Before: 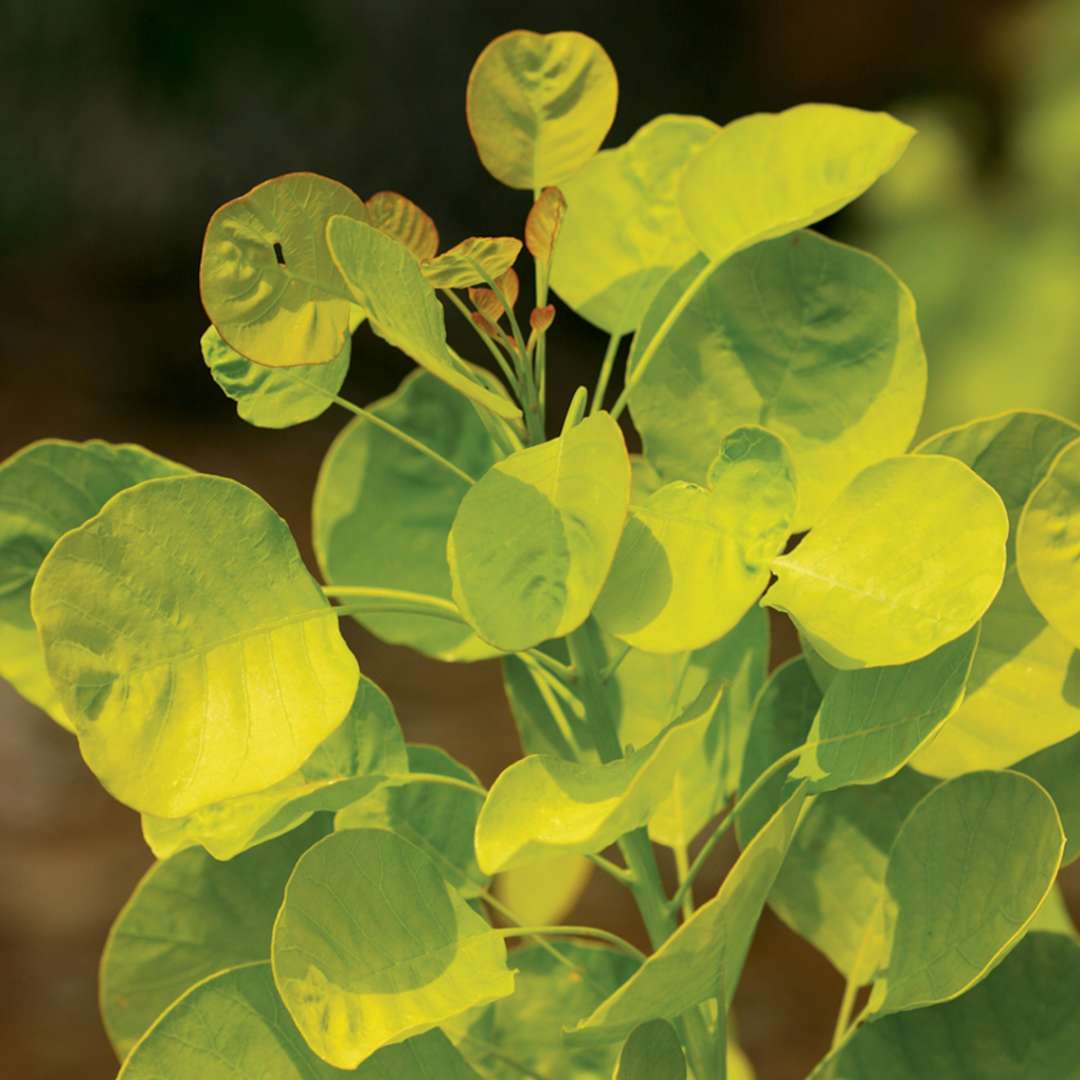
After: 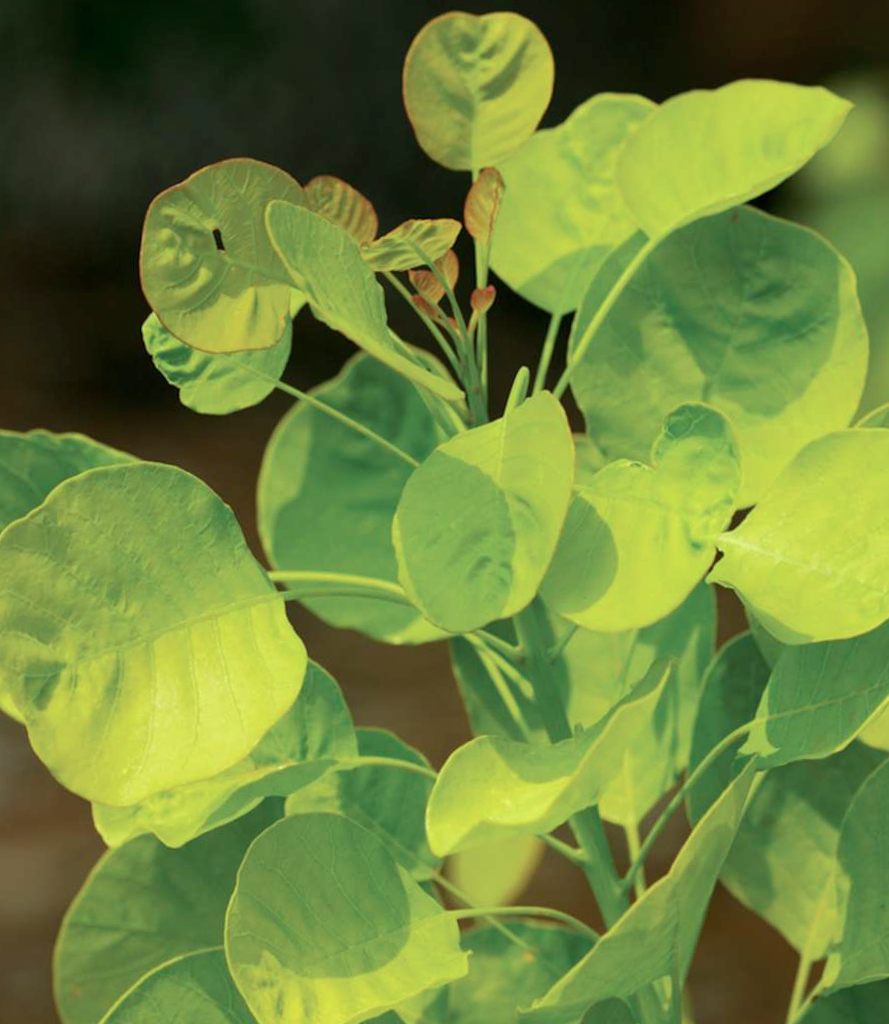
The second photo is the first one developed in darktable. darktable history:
color correction: highlights a* -11.53, highlights b* -15.19
crop and rotate: angle 1.13°, left 4.291%, top 0.867%, right 11.737%, bottom 2.45%
